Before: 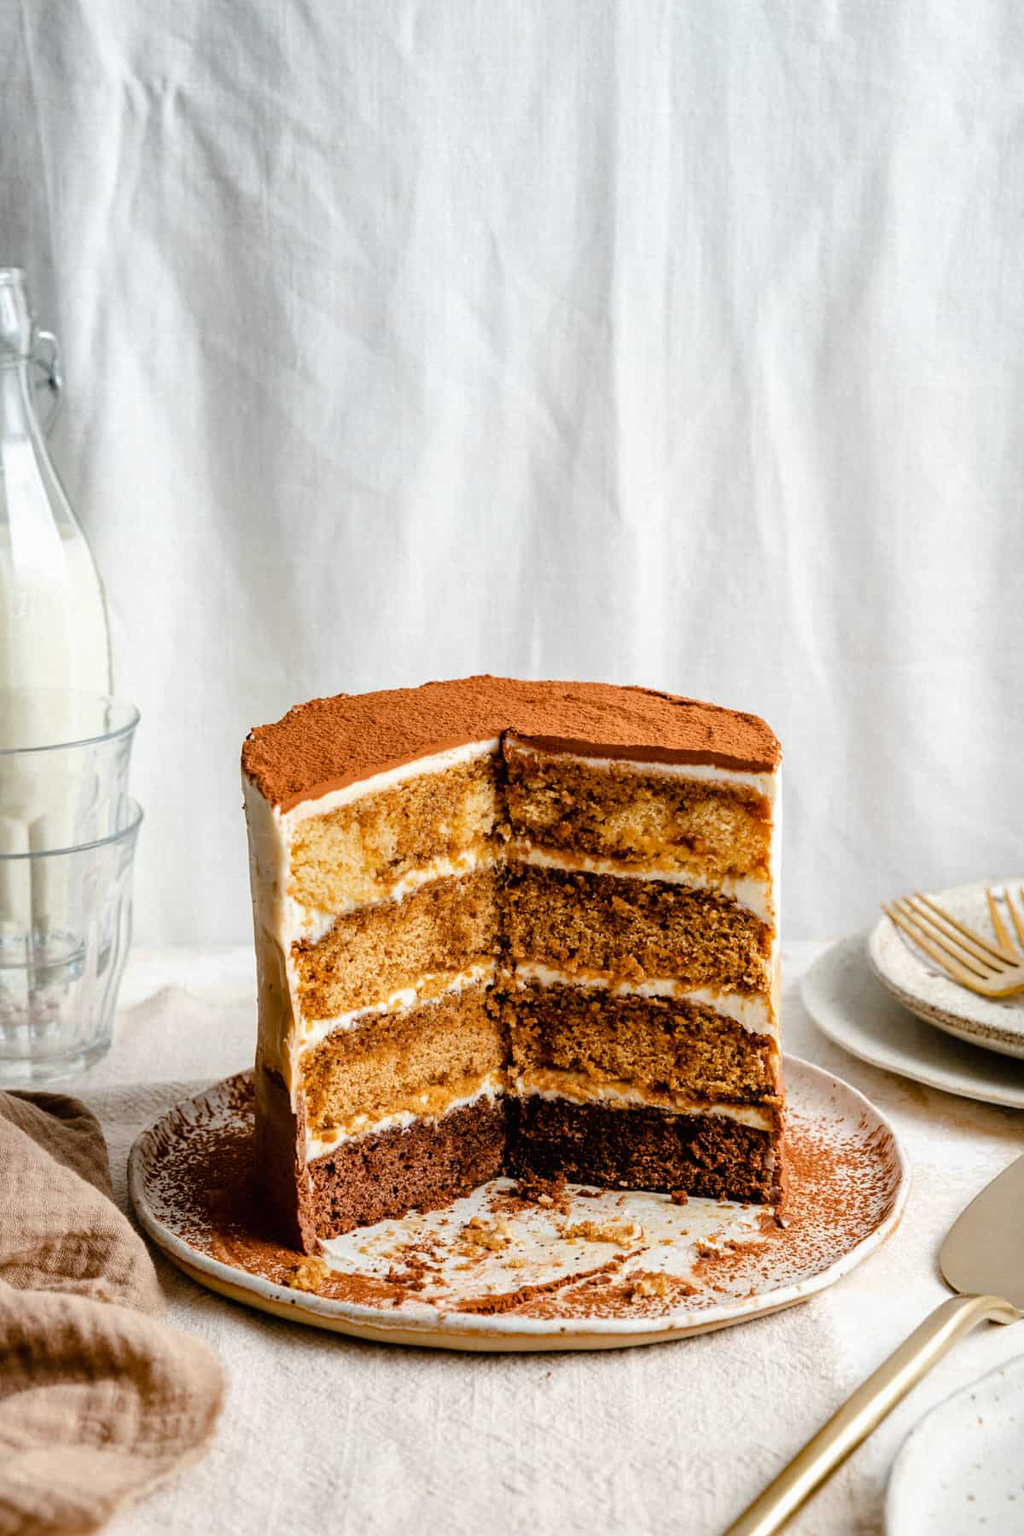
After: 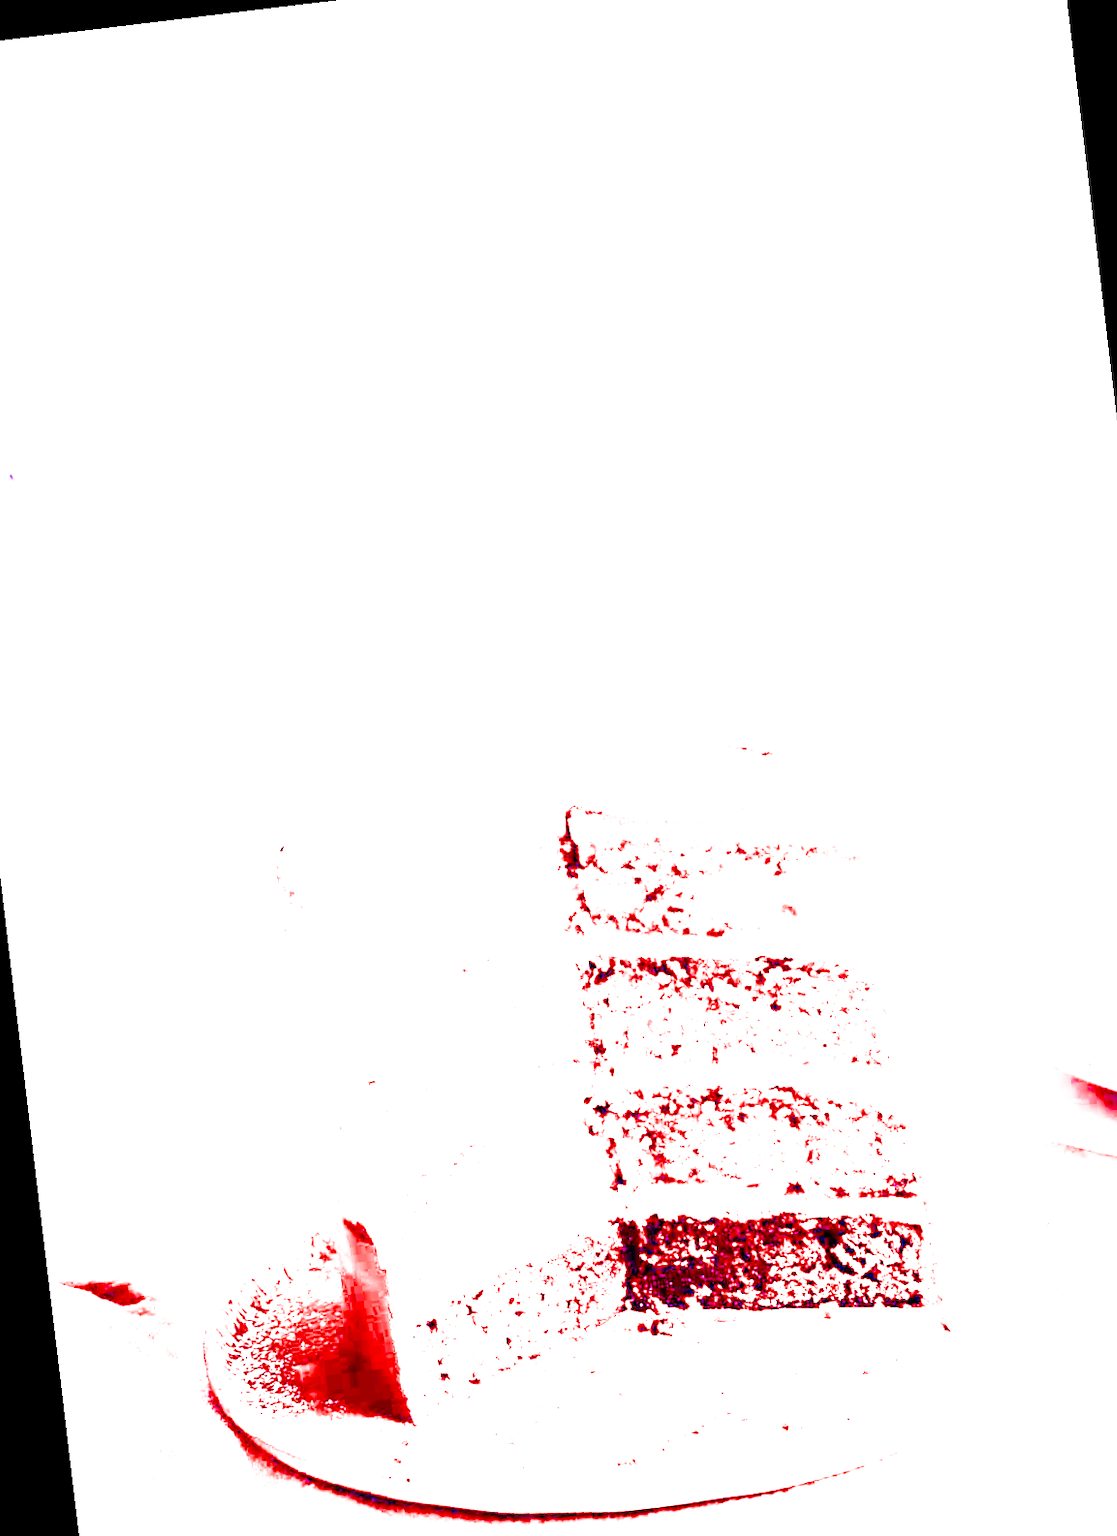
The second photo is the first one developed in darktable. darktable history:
crop and rotate: left 7.196%, top 4.574%, right 10.605%, bottom 13.178%
filmic rgb: black relative exposure -8.79 EV, white relative exposure 4.98 EV, threshold 6 EV, target black luminance 0%, hardness 3.77, latitude 66.34%, contrast 0.822, highlights saturation mix 10%, shadows ↔ highlights balance 20%, add noise in highlights 0.1, color science v4 (2020), iterations of high-quality reconstruction 0, type of noise poissonian, enable highlight reconstruction true
rotate and perspective: rotation -6.83°, automatic cropping off
white balance: red 8, blue 8
